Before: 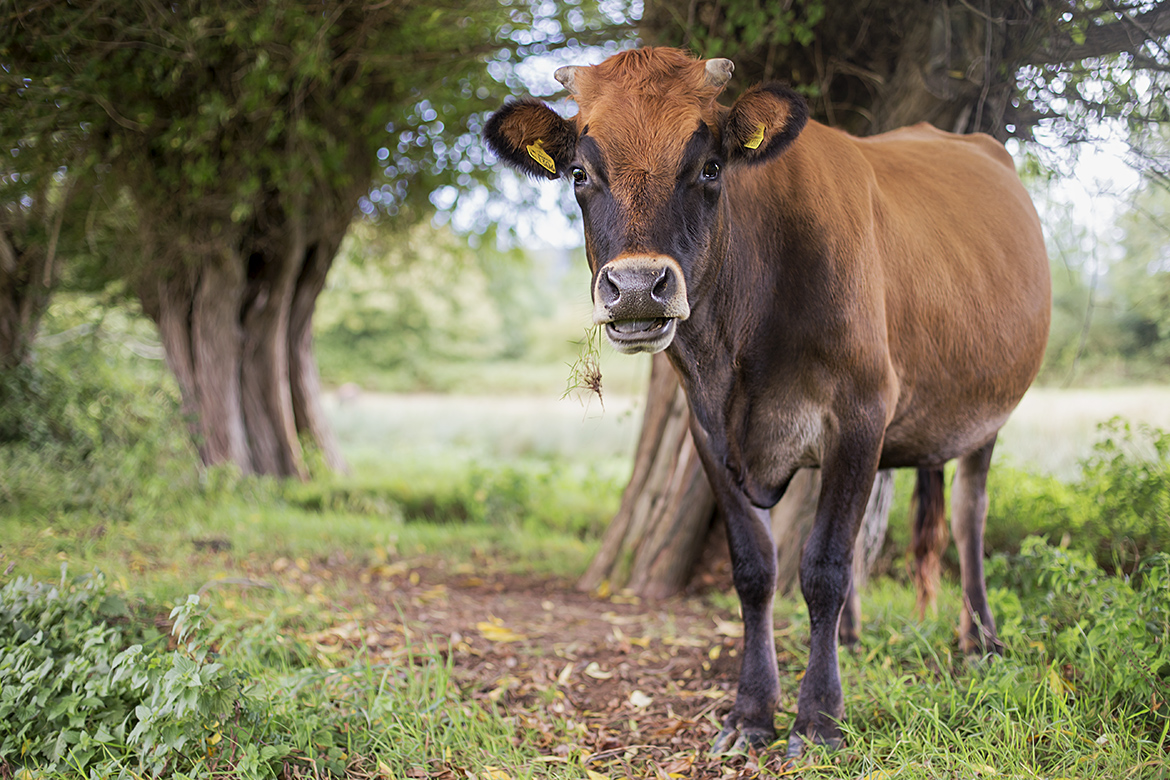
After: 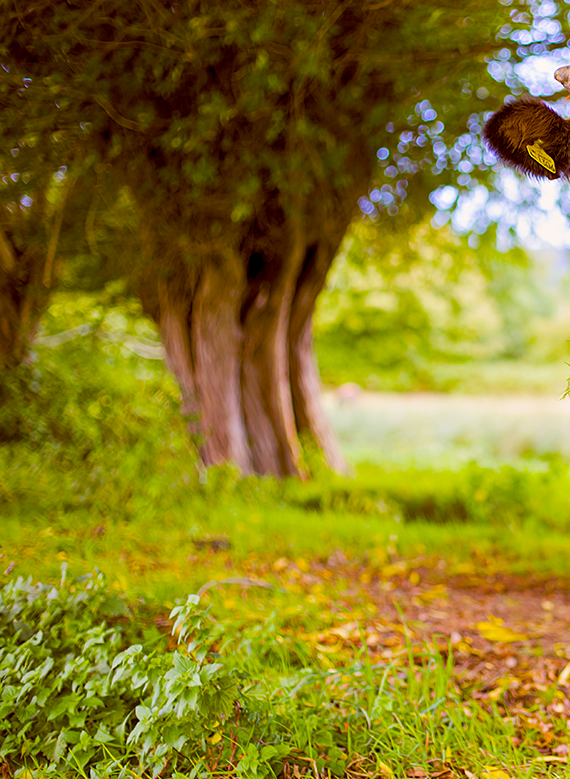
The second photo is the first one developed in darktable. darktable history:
crop and rotate: left 0.01%, top 0%, right 51.261%
color balance rgb: global offset › chroma 0.403%, global offset › hue 32°, perceptual saturation grading › global saturation 76.308%, perceptual saturation grading › shadows -29.132%, global vibrance 41.565%
tone equalizer: smoothing 1
